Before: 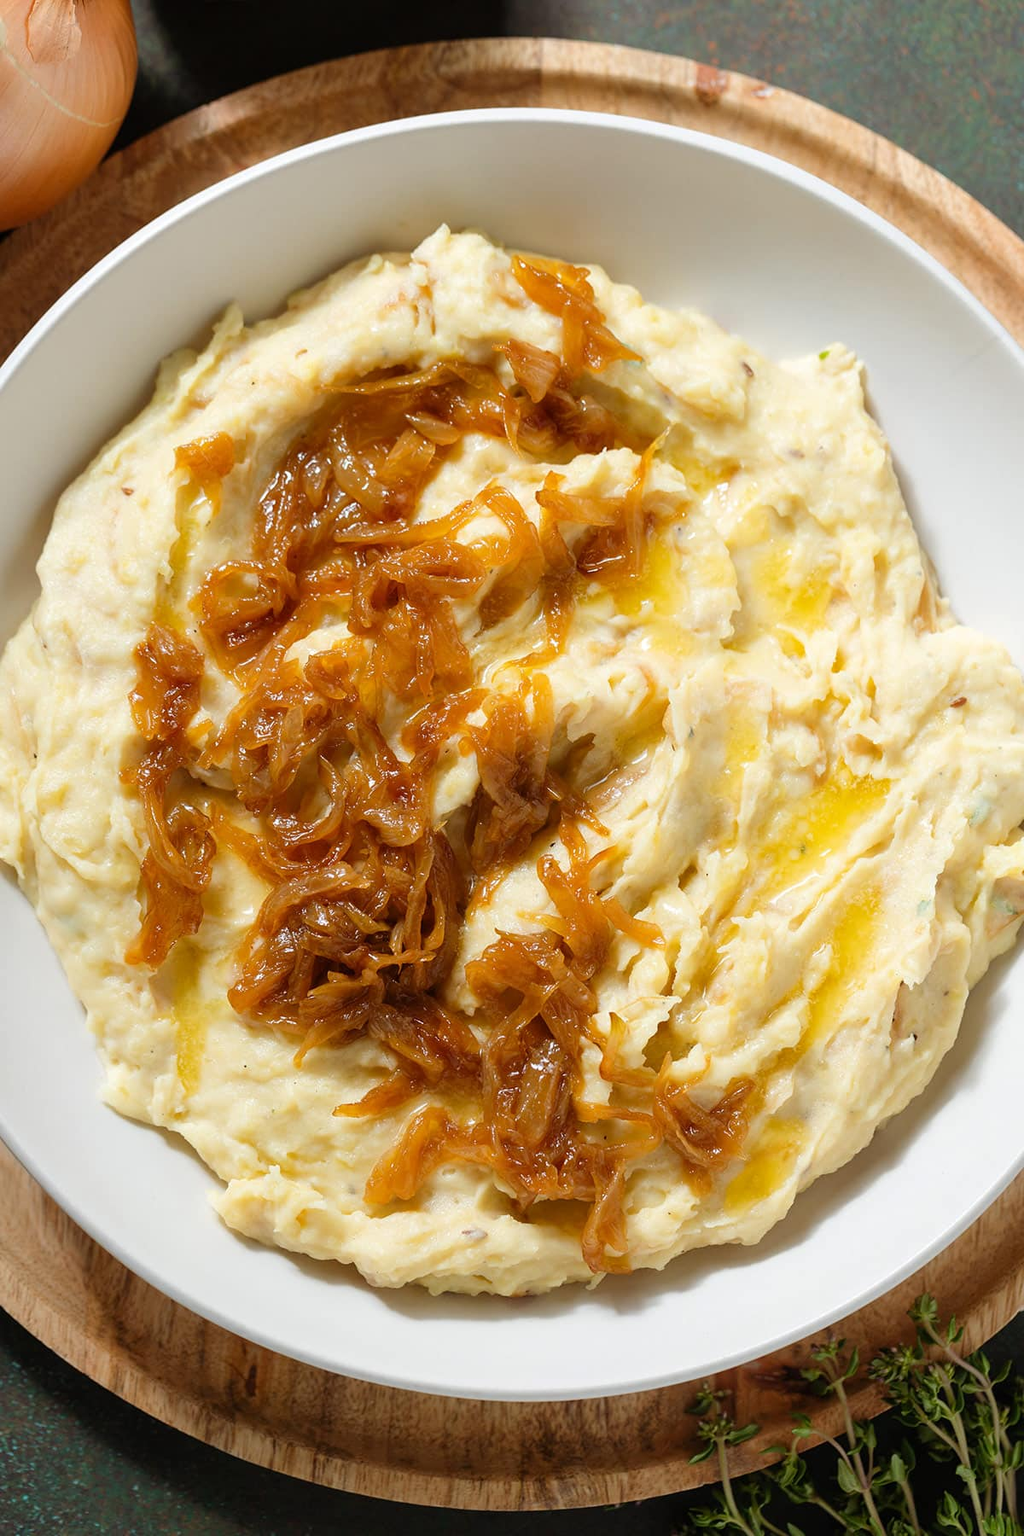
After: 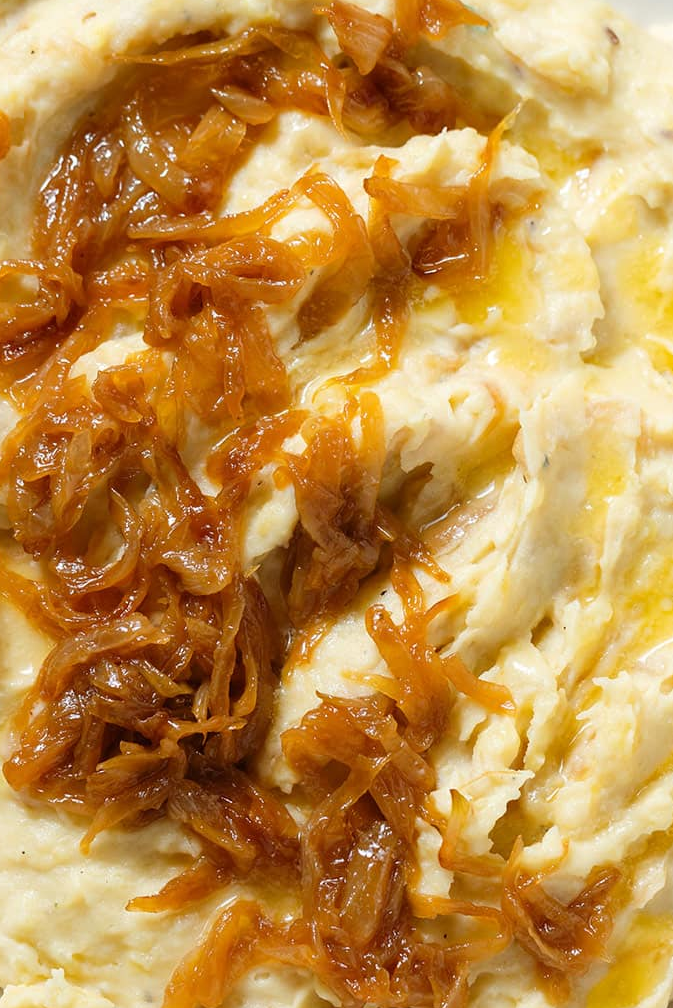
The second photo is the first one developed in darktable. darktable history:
crop and rotate: left 22.028%, top 22.062%, right 21.84%, bottom 21.907%
